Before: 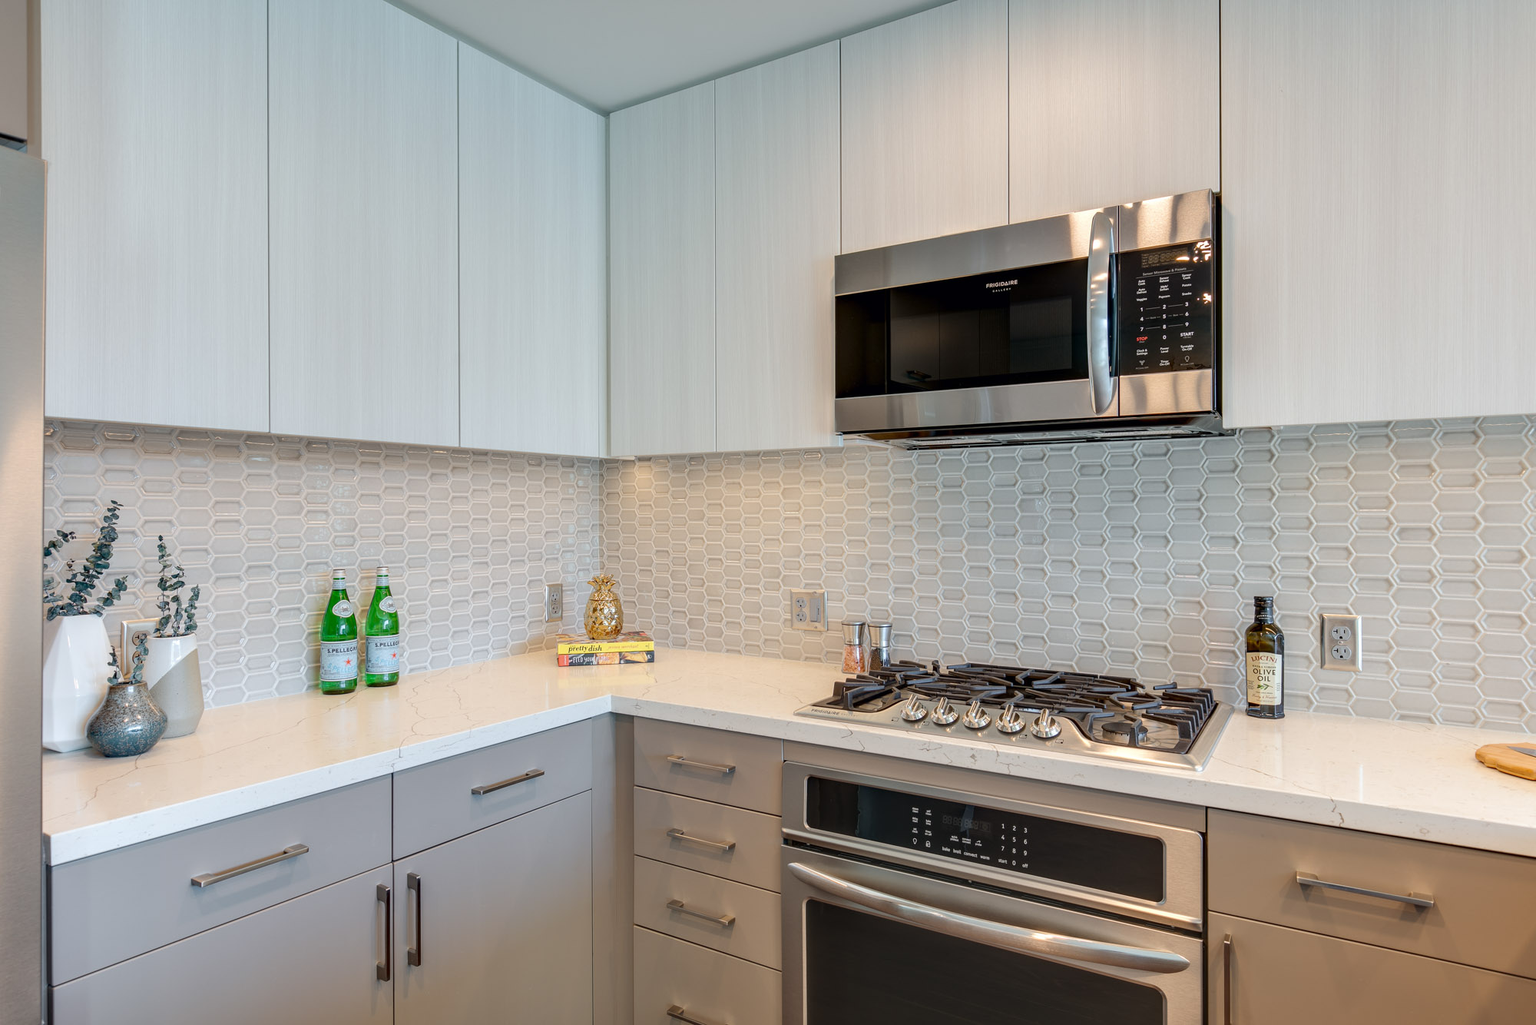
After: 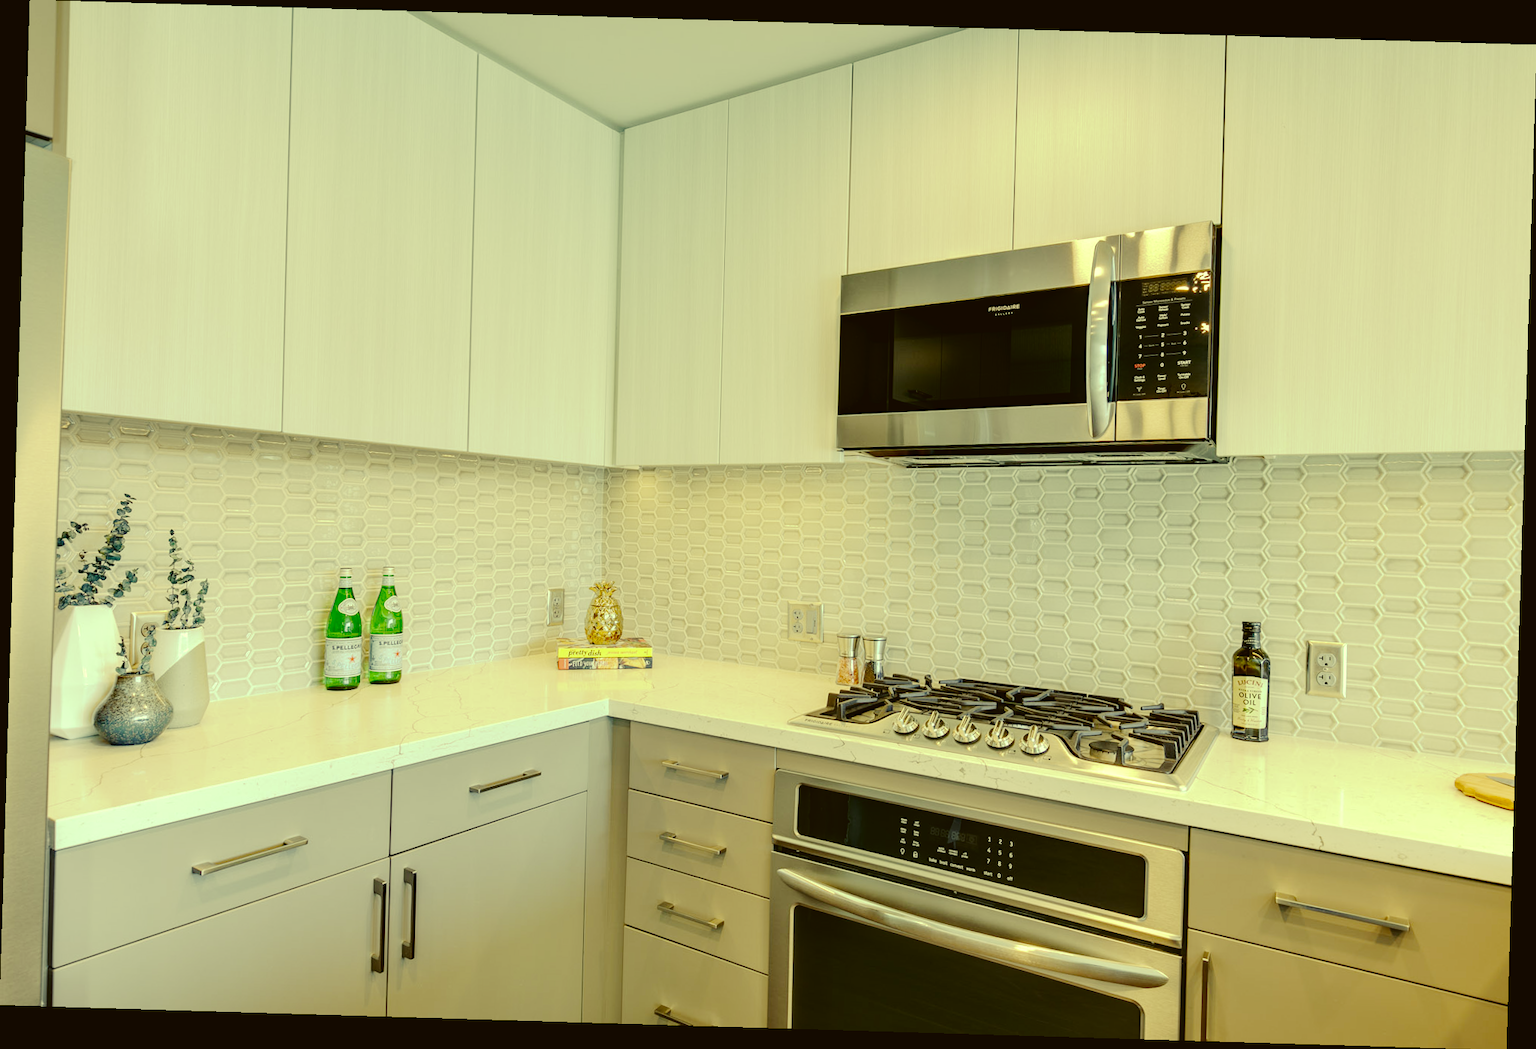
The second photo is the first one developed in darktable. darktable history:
color correction: highlights a* 0.162, highlights b* 29.53, shadows a* -0.162, shadows b* 21.09
color balance: mode lift, gamma, gain (sRGB), lift [0.997, 0.979, 1.021, 1.011], gamma [1, 1.084, 0.916, 0.998], gain [1, 0.87, 1.13, 1.101], contrast 4.55%, contrast fulcrum 38.24%, output saturation 104.09%
rotate and perspective: rotation 1.72°, automatic cropping off
tone curve: curves: ch0 [(0, 0) (0.003, 0.026) (0.011, 0.03) (0.025, 0.038) (0.044, 0.046) (0.069, 0.055) (0.1, 0.075) (0.136, 0.114) (0.177, 0.158) (0.224, 0.215) (0.277, 0.296) (0.335, 0.386) (0.399, 0.479) (0.468, 0.568) (0.543, 0.637) (0.623, 0.707) (0.709, 0.773) (0.801, 0.834) (0.898, 0.896) (1, 1)], preserve colors none
color balance rgb: shadows lift › hue 87.51°, highlights gain › chroma 1.62%, highlights gain › hue 55.1°, global offset › chroma 0.06%, global offset › hue 253.66°, linear chroma grading › global chroma 0.5%
